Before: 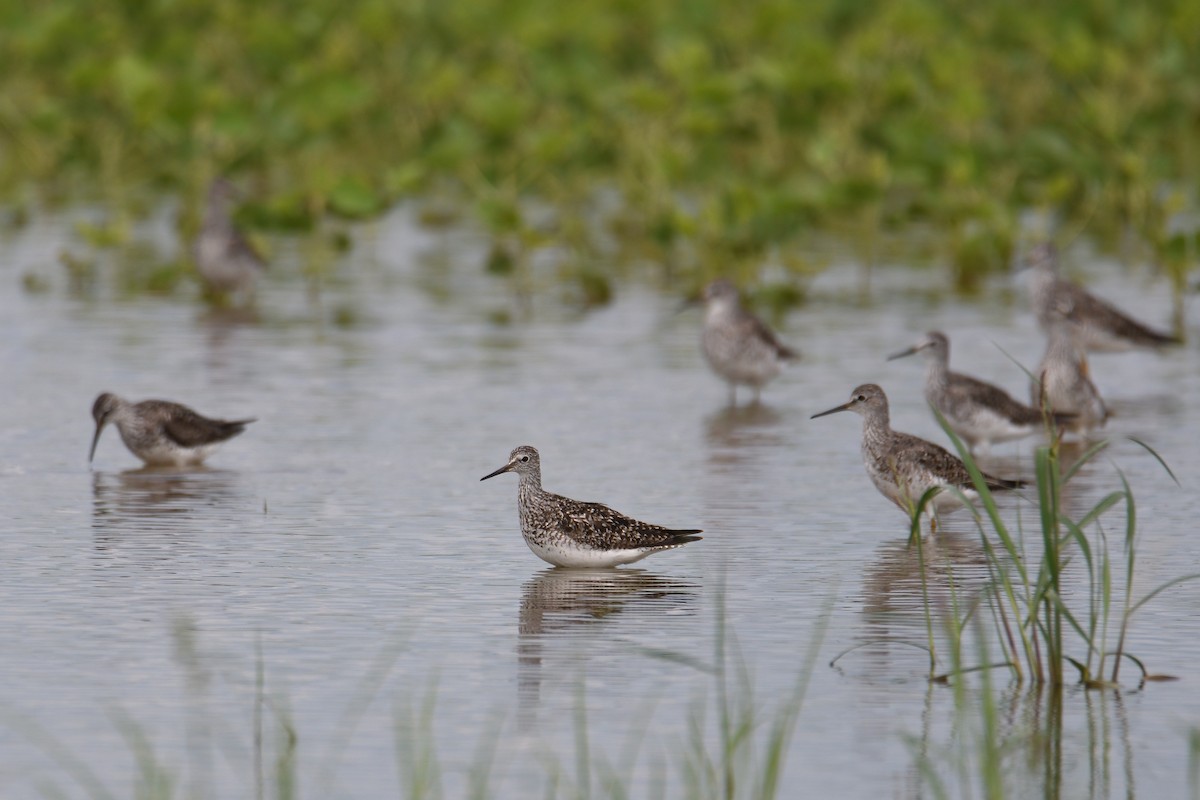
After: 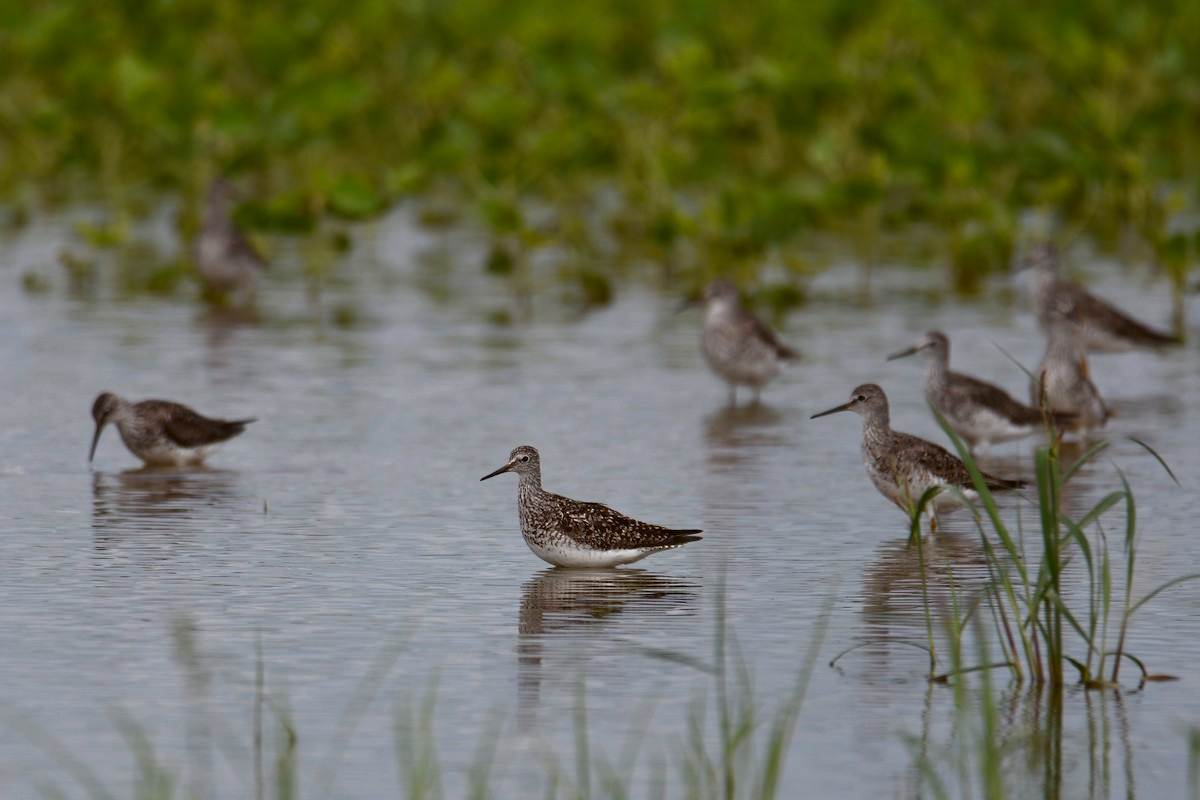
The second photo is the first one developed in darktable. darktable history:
contrast brightness saturation: contrast 0.068, brightness -0.151, saturation 0.108
color correction: highlights a* -2.83, highlights b* -2.65, shadows a* 2.26, shadows b* 2.96
